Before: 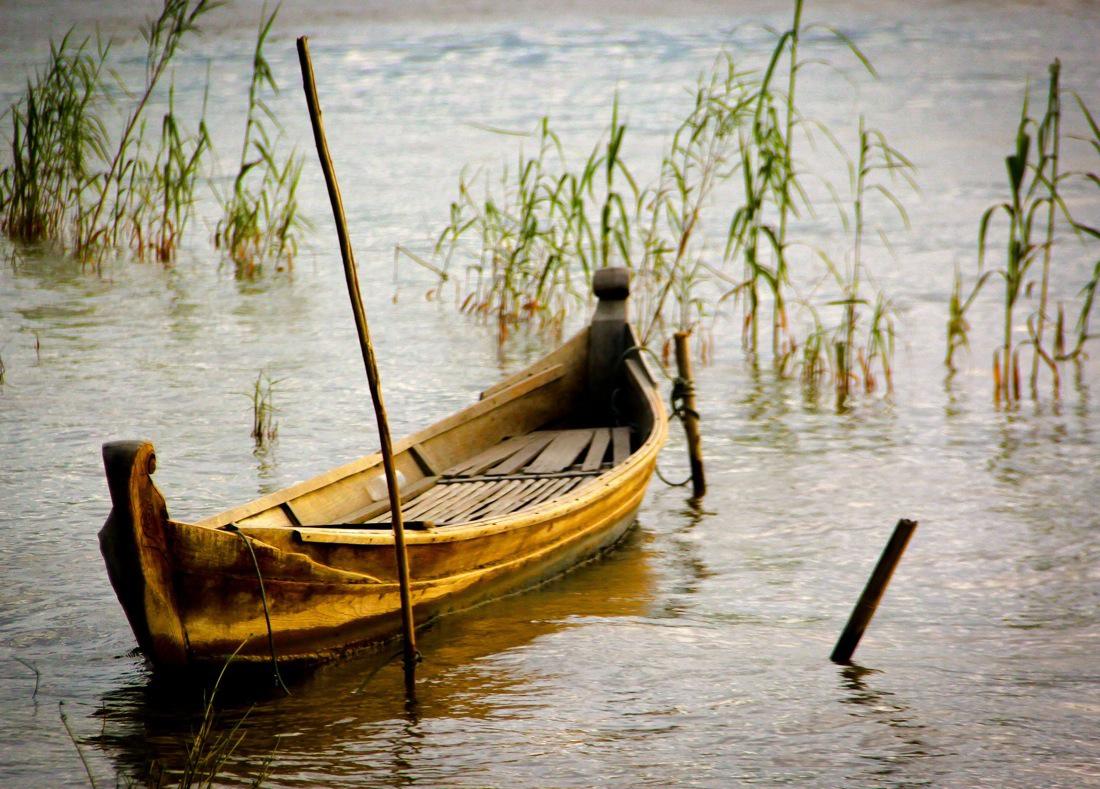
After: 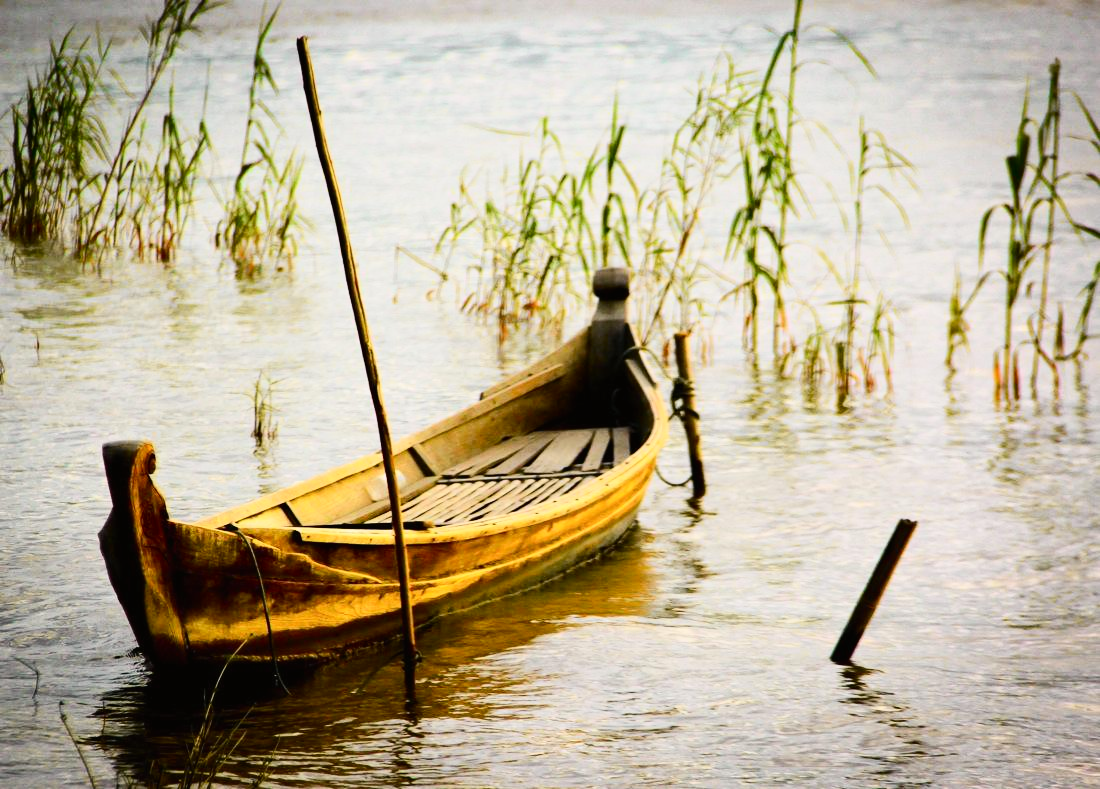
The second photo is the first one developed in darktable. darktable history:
tone curve: curves: ch0 [(0, 0.008) (0.107, 0.083) (0.283, 0.287) (0.429, 0.51) (0.607, 0.739) (0.789, 0.893) (0.998, 0.978)]; ch1 [(0, 0) (0.323, 0.339) (0.438, 0.427) (0.478, 0.484) (0.502, 0.502) (0.527, 0.525) (0.571, 0.579) (0.608, 0.629) (0.669, 0.704) (0.859, 0.899) (1, 1)]; ch2 [(0, 0) (0.33, 0.347) (0.421, 0.456) (0.473, 0.498) (0.502, 0.504) (0.522, 0.524) (0.549, 0.567) (0.593, 0.626) (0.676, 0.724) (1, 1)], color space Lab, independent channels, preserve colors none
